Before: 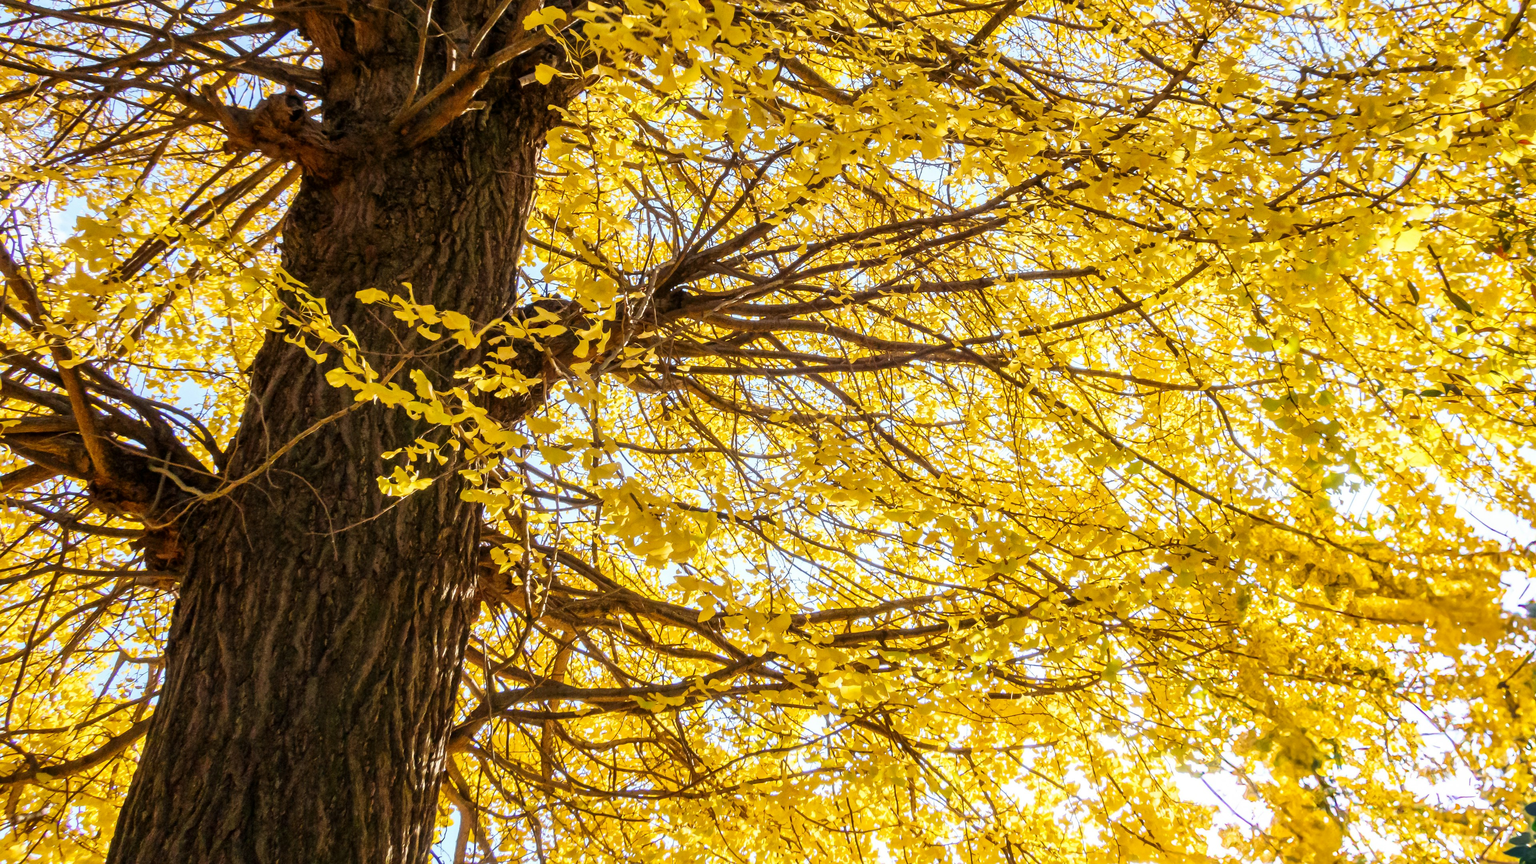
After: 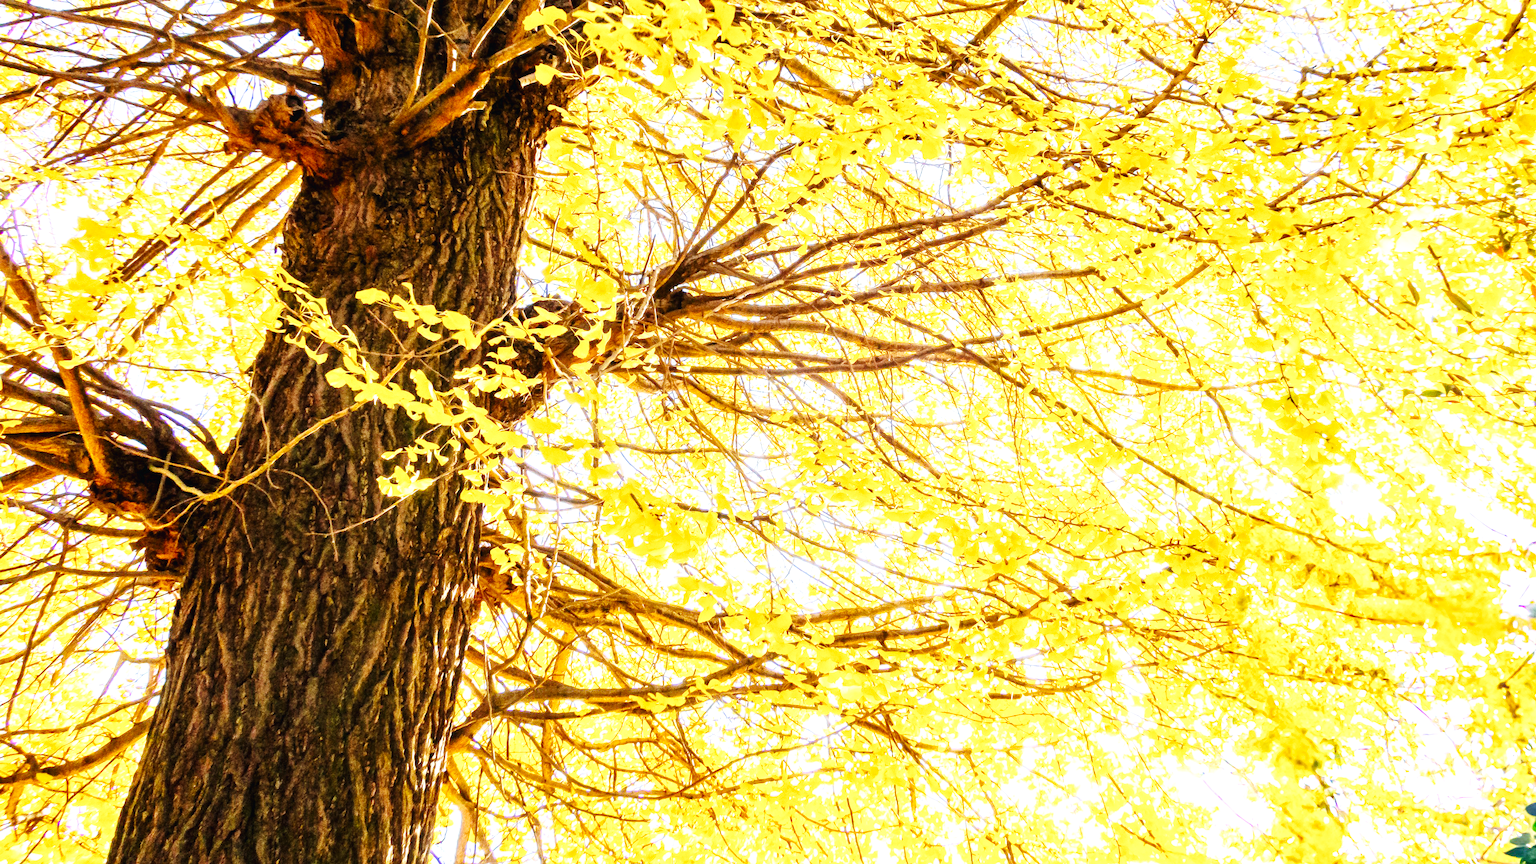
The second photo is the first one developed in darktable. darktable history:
exposure: exposure 0.74 EV, compensate highlight preservation false
base curve: curves: ch0 [(0, 0.003) (0.001, 0.002) (0.006, 0.004) (0.02, 0.022) (0.048, 0.086) (0.094, 0.234) (0.162, 0.431) (0.258, 0.629) (0.385, 0.8) (0.548, 0.918) (0.751, 0.988) (1, 1)], preserve colors none
tone equalizer: on, module defaults
